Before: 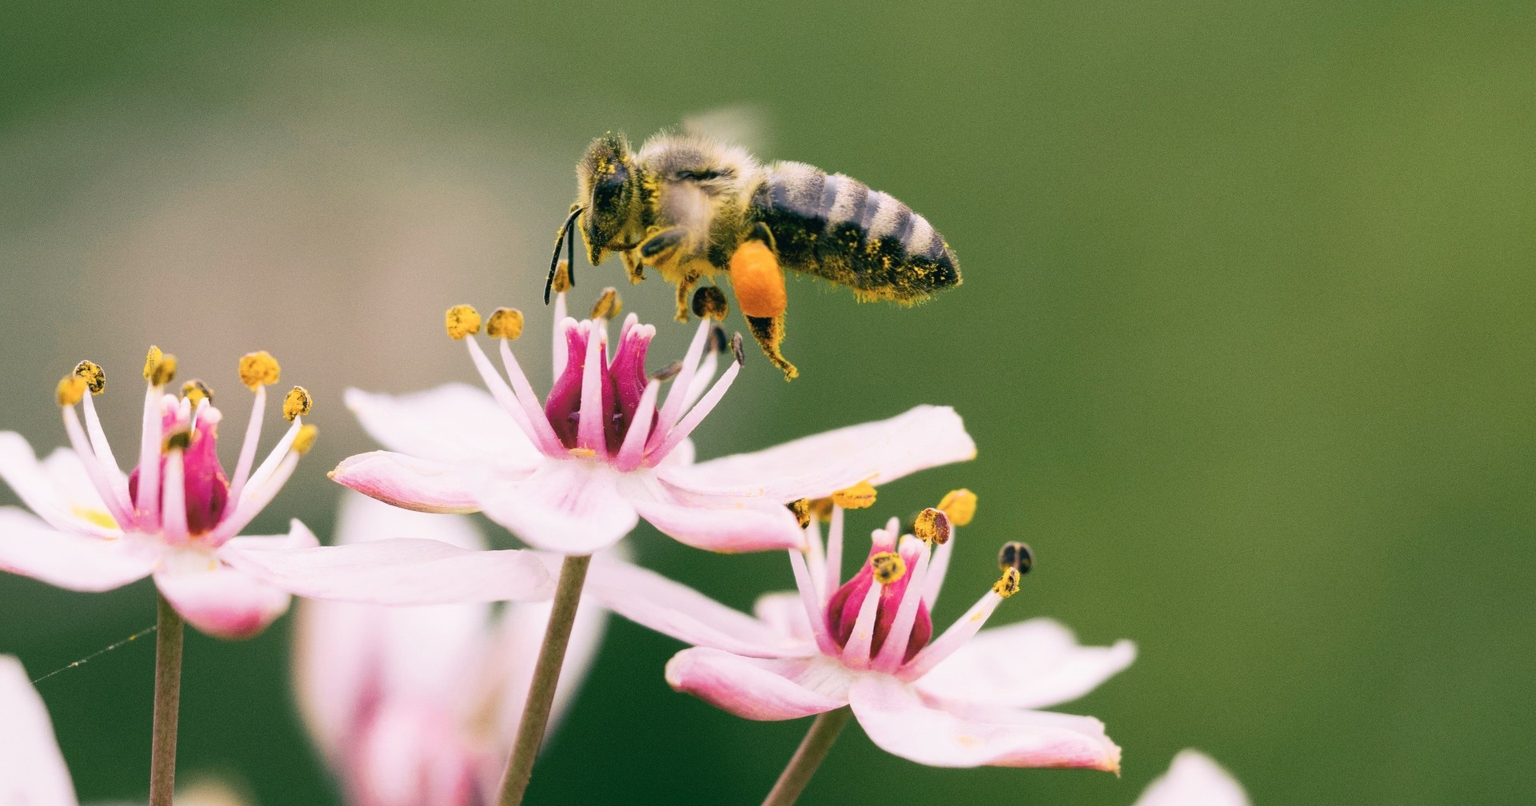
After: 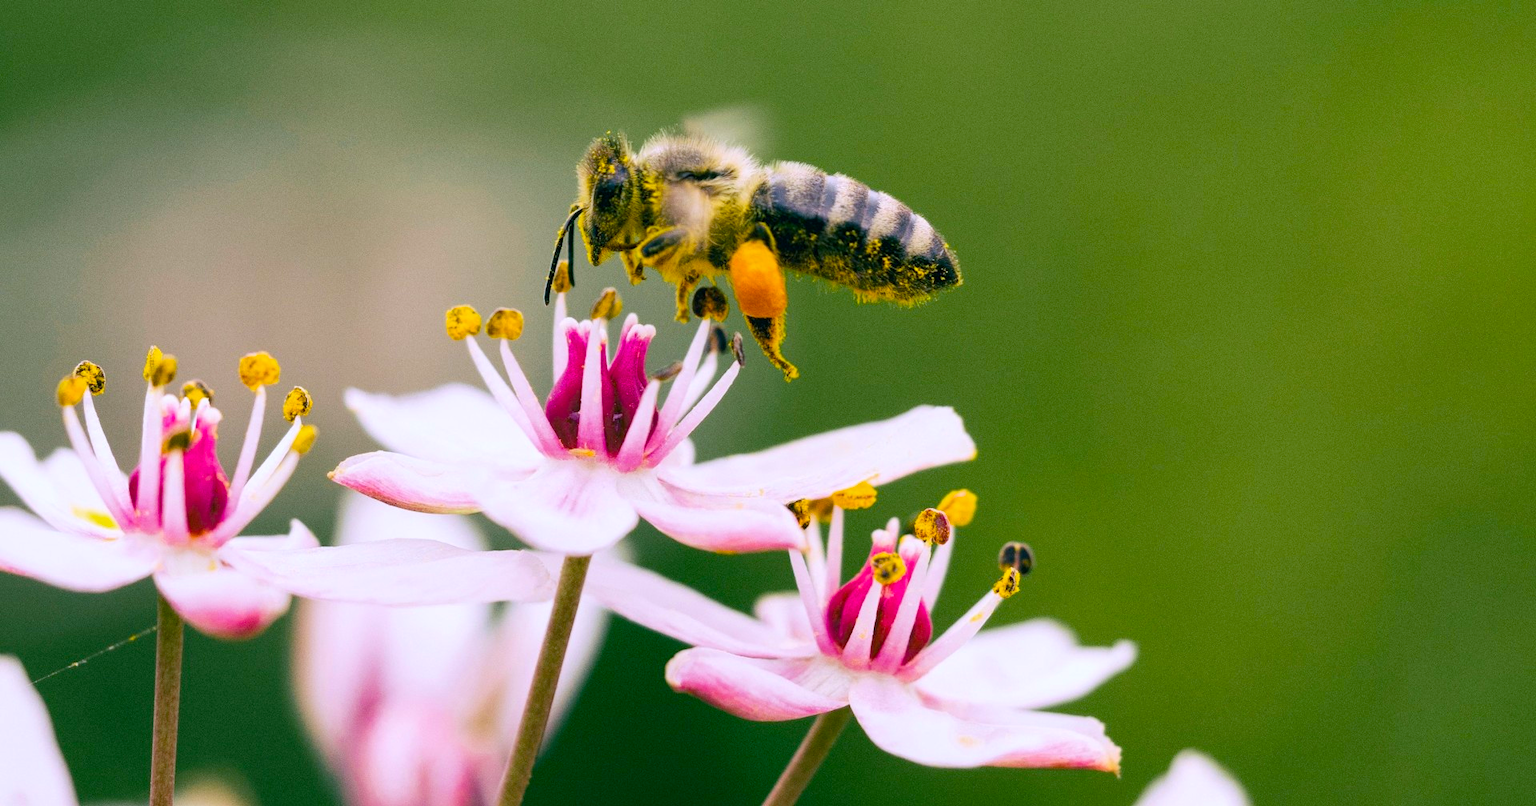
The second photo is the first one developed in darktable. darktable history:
local contrast: highlights 100%, shadows 100%, detail 120%, midtone range 0.2
color balance rgb: linear chroma grading › global chroma 15%, perceptual saturation grading › global saturation 30%
white balance: red 0.967, blue 1.049
